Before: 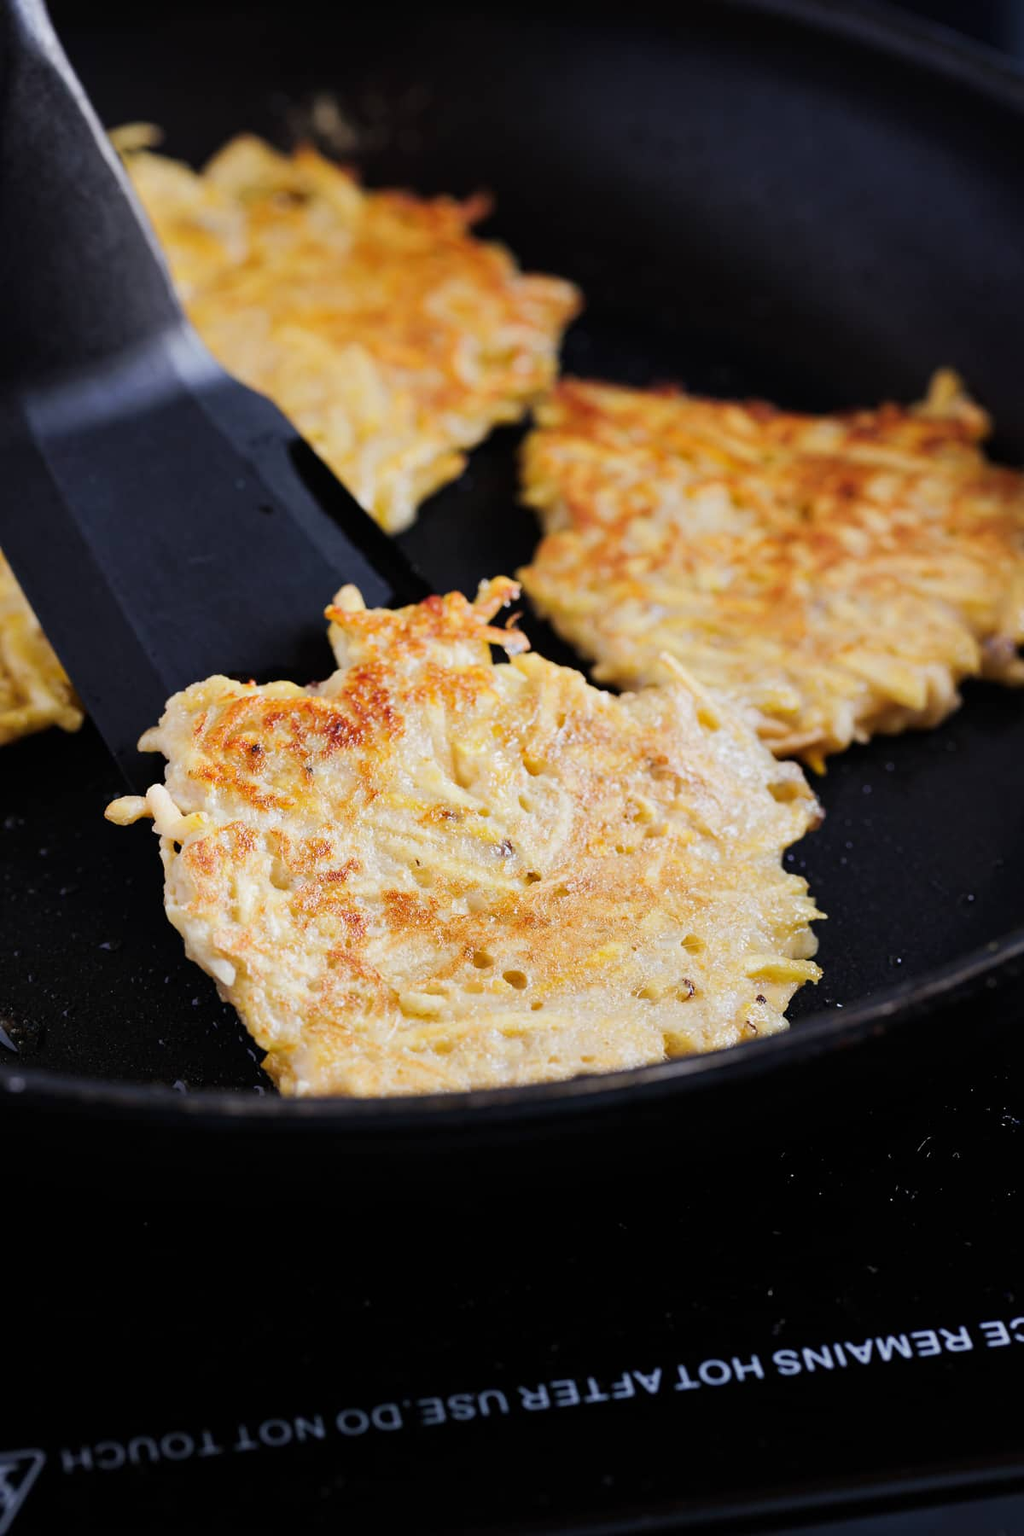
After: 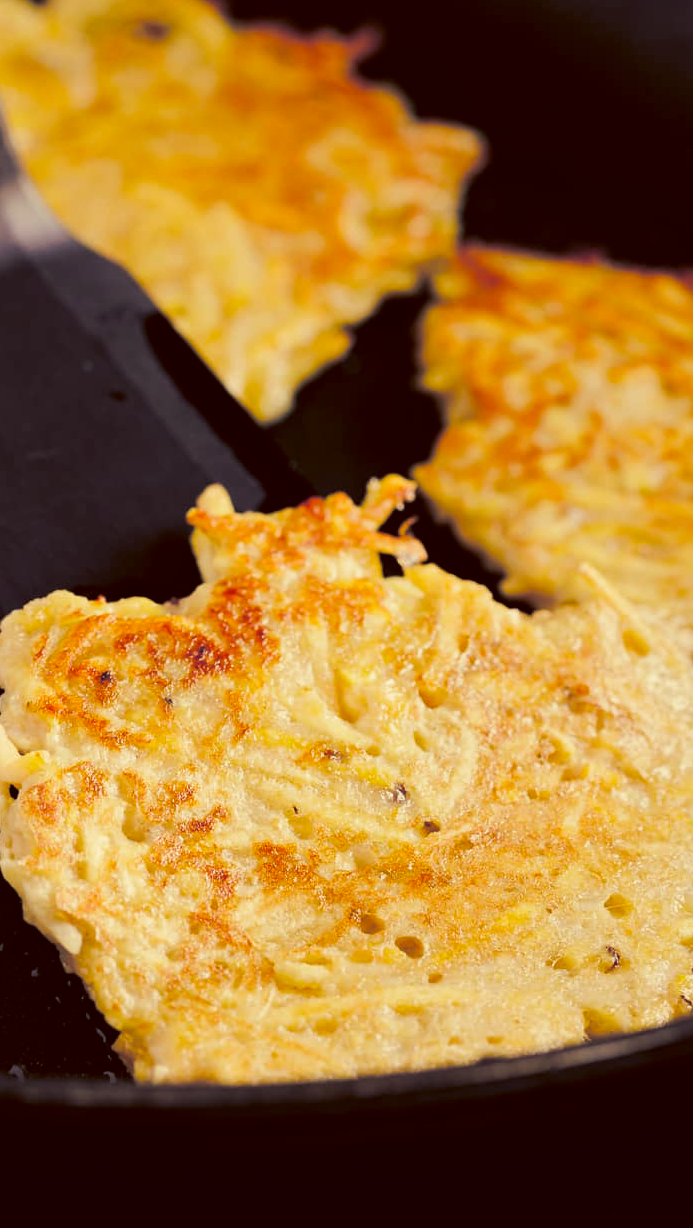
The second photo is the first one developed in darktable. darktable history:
split-toning: shadows › hue 216°, shadows › saturation 1, highlights › hue 57.6°, balance -33.4
color correction: highlights a* 1.12, highlights b* 24.26, shadows a* 15.58, shadows b* 24.26
crop: left 16.202%, top 11.208%, right 26.045%, bottom 20.557%
